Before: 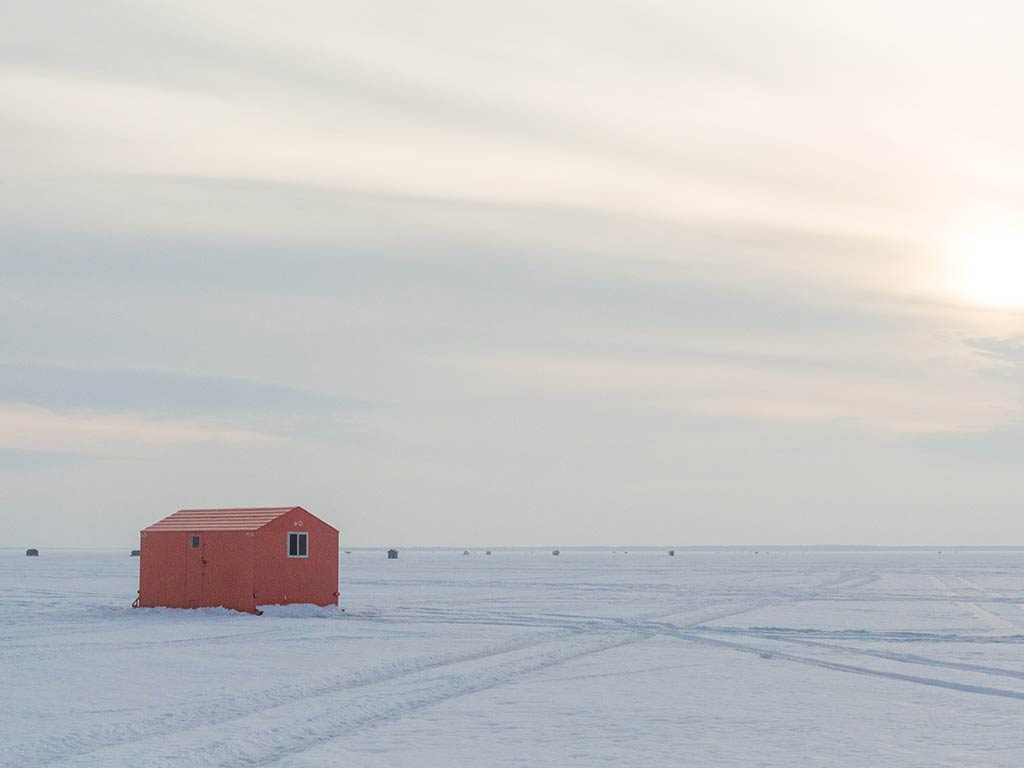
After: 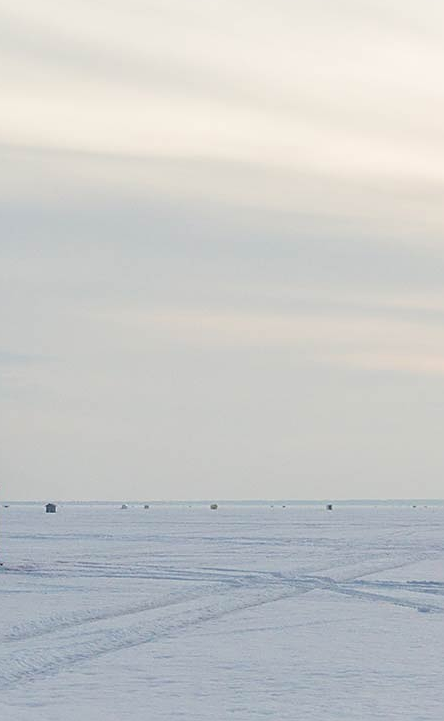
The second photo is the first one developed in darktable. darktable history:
sharpen: on, module defaults
crop: left 33.452%, top 6.025%, right 23.155%
